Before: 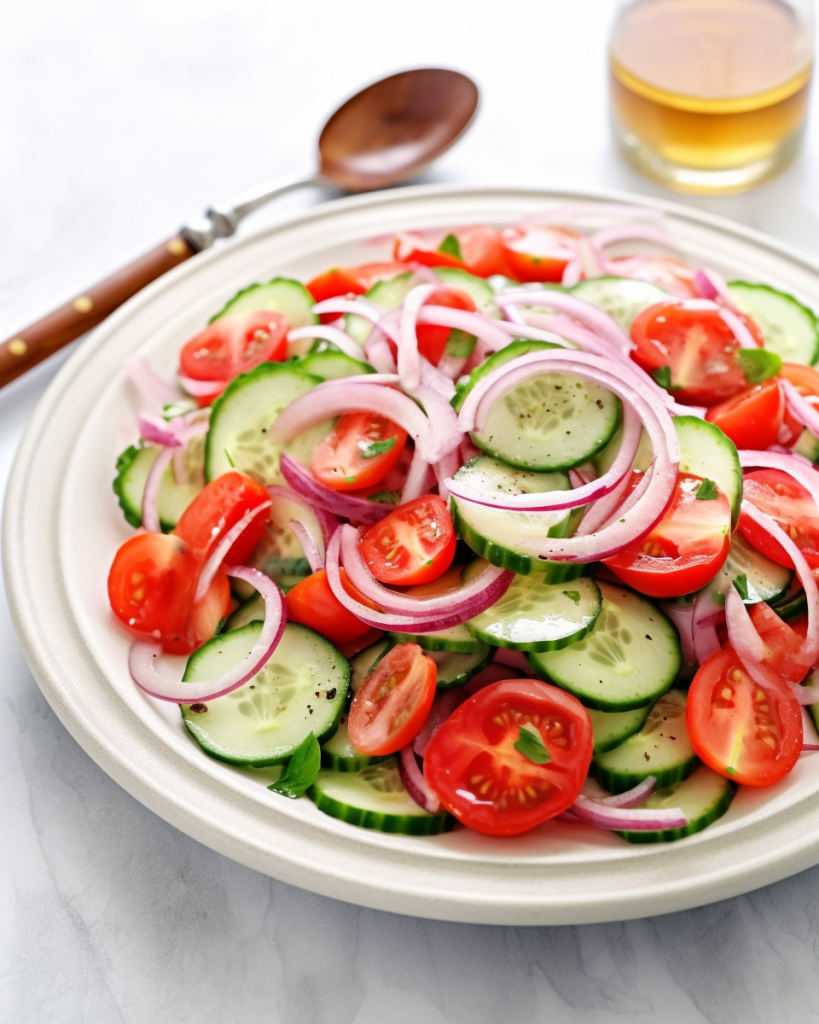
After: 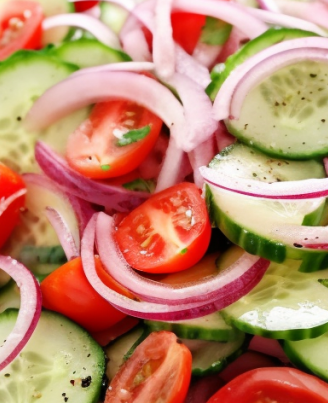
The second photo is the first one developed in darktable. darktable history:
crop: left 29.993%, top 30.509%, right 29.892%, bottom 30.104%
